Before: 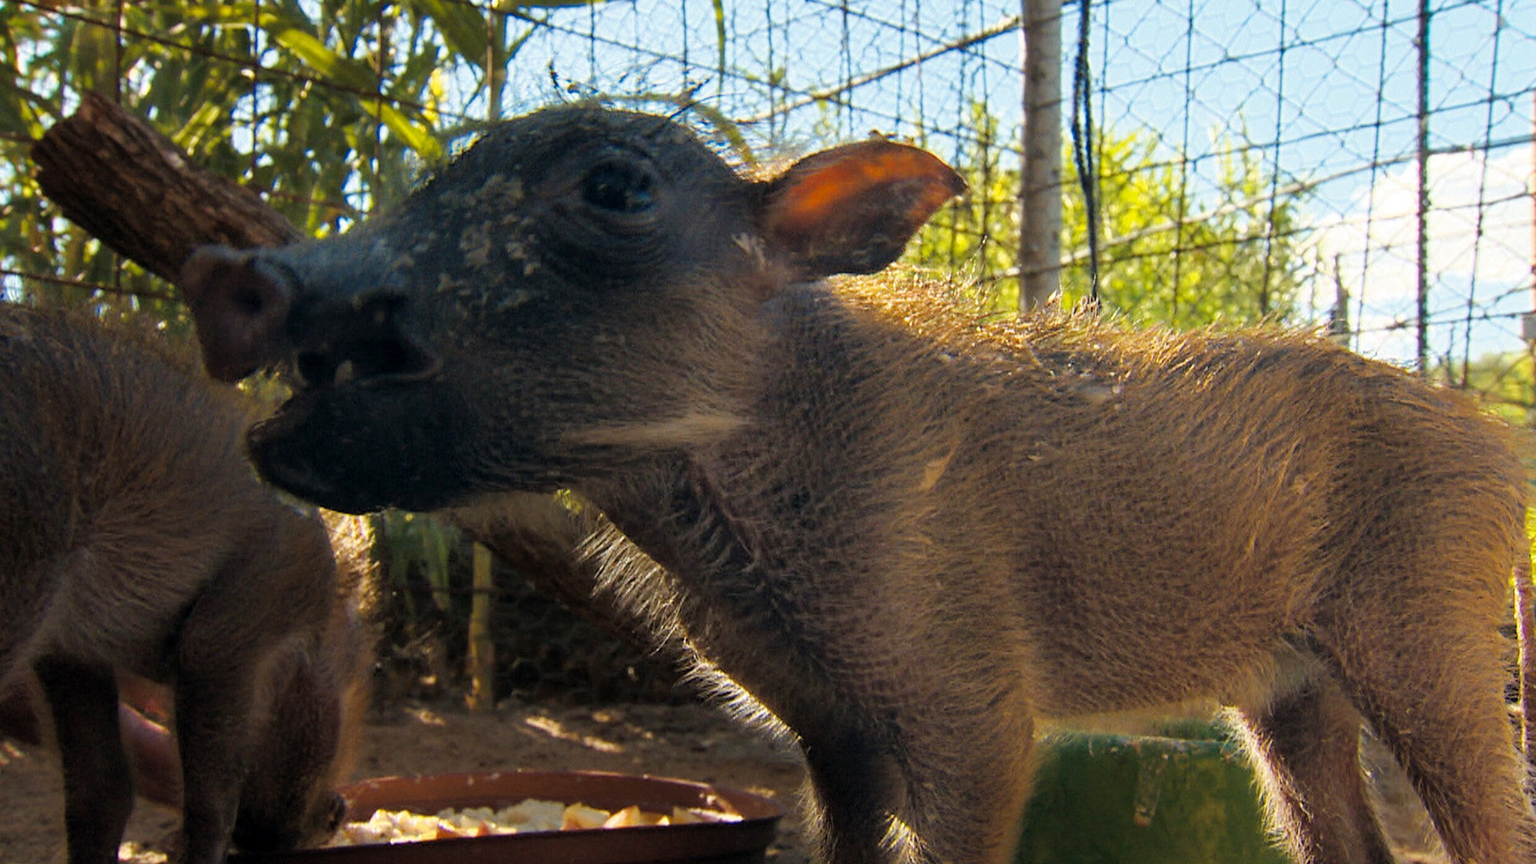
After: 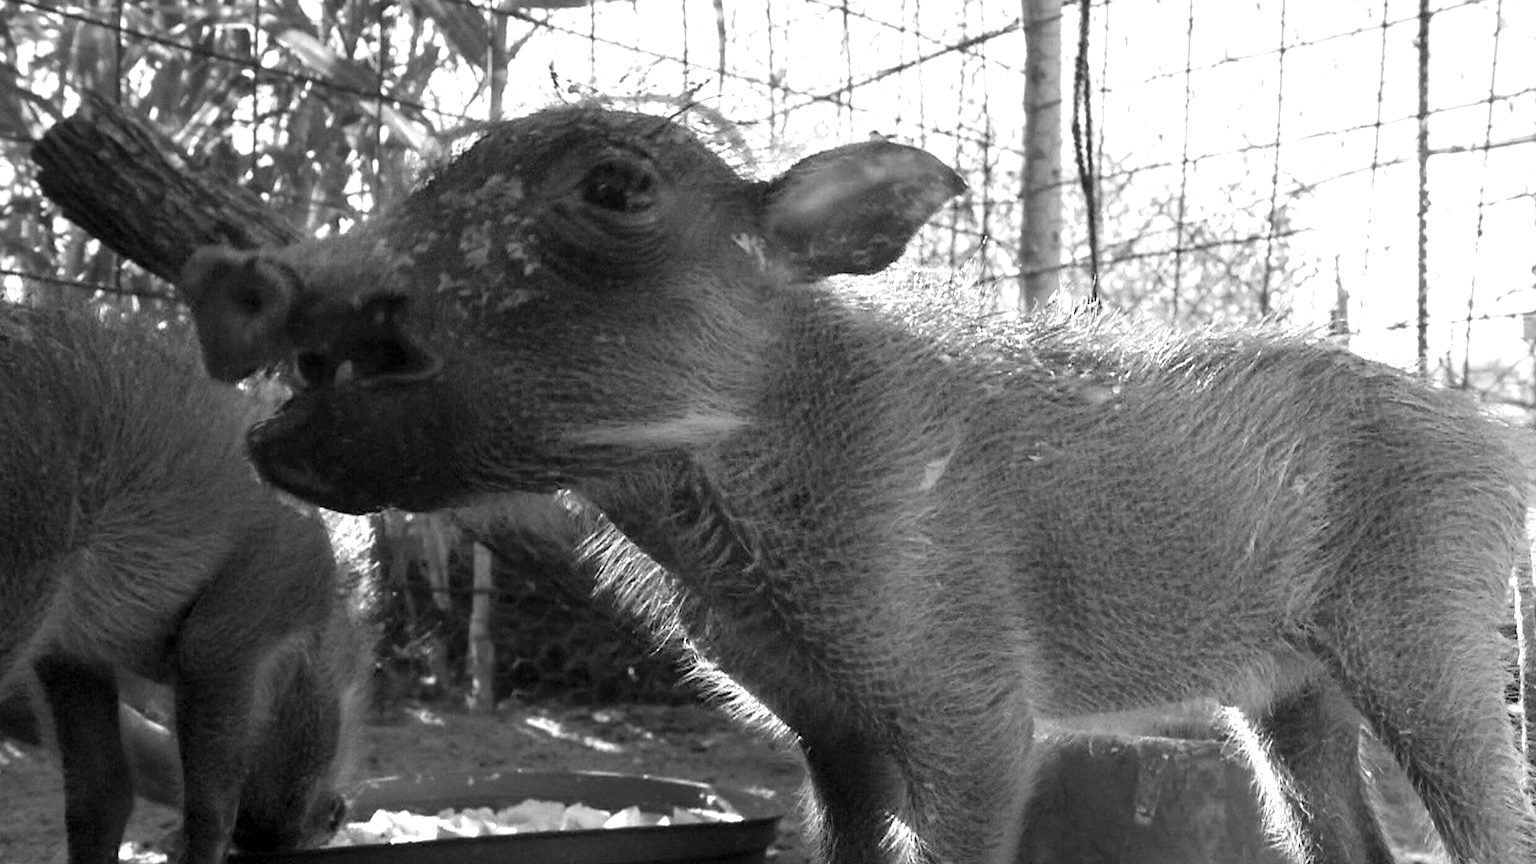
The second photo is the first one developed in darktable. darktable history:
exposure: exposure 0.95 EV, compensate highlight preservation false
monochrome: on, module defaults
